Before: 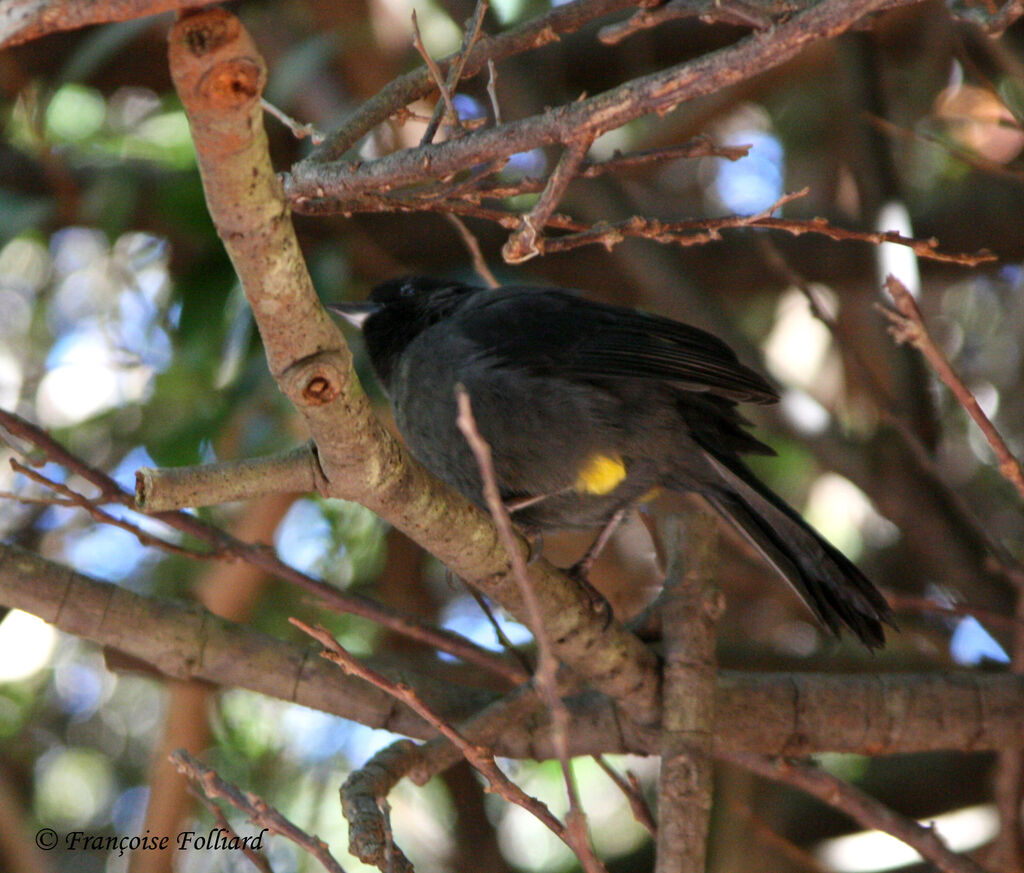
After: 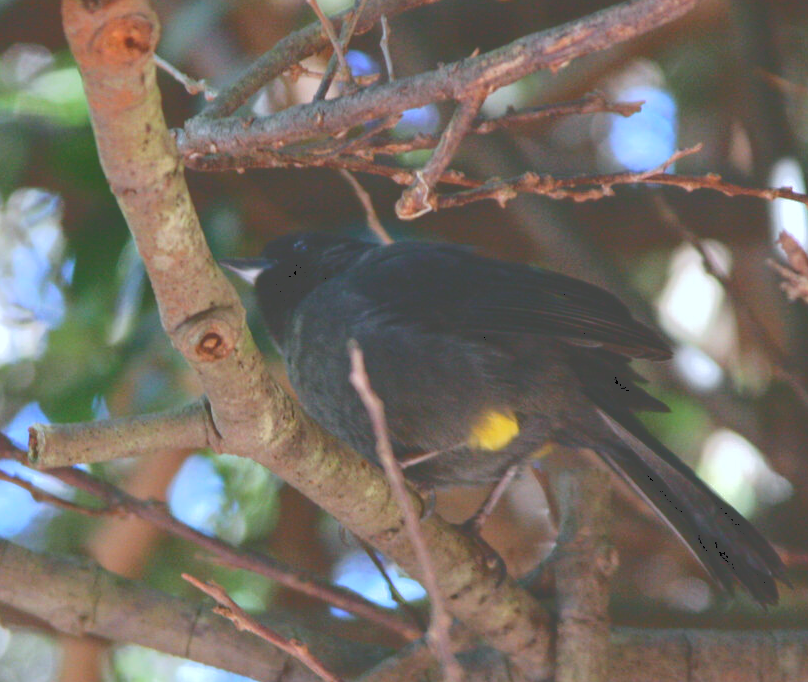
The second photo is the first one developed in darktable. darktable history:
color calibration: x 0.37, y 0.382, temperature 4317.27 K
crop and rotate: left 10.533%, top 5.058%, right 10.469%, bottom 16.757%
tone curve: curves: ch0 [(0, 0) (0.003, 0.278) (0.011, 0.282) (0.025, 0.282) (0.044, 0.29) (0.069, 0.295) (0.1, 0.306) (0.136, 0.316) (0.177, 0.33) (0.224, 0.358) (0.277, 0.403) (0.335, 0.451) (0.399, 0.505) (0.468, 0.558) (0.543, 0.611) (0.623, 0.679) (0.709, 0.751) (0.801, 0.815) (0.898, 0.863) (1, 1)], color space Lab, independent channels, preserve colors none
